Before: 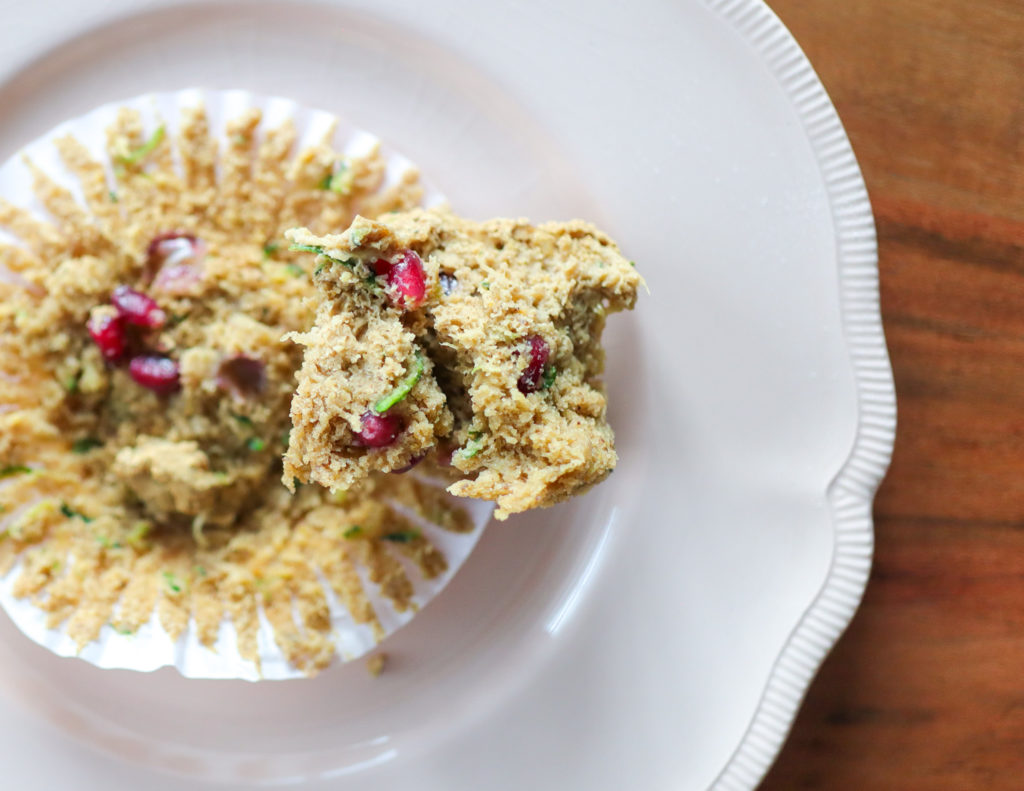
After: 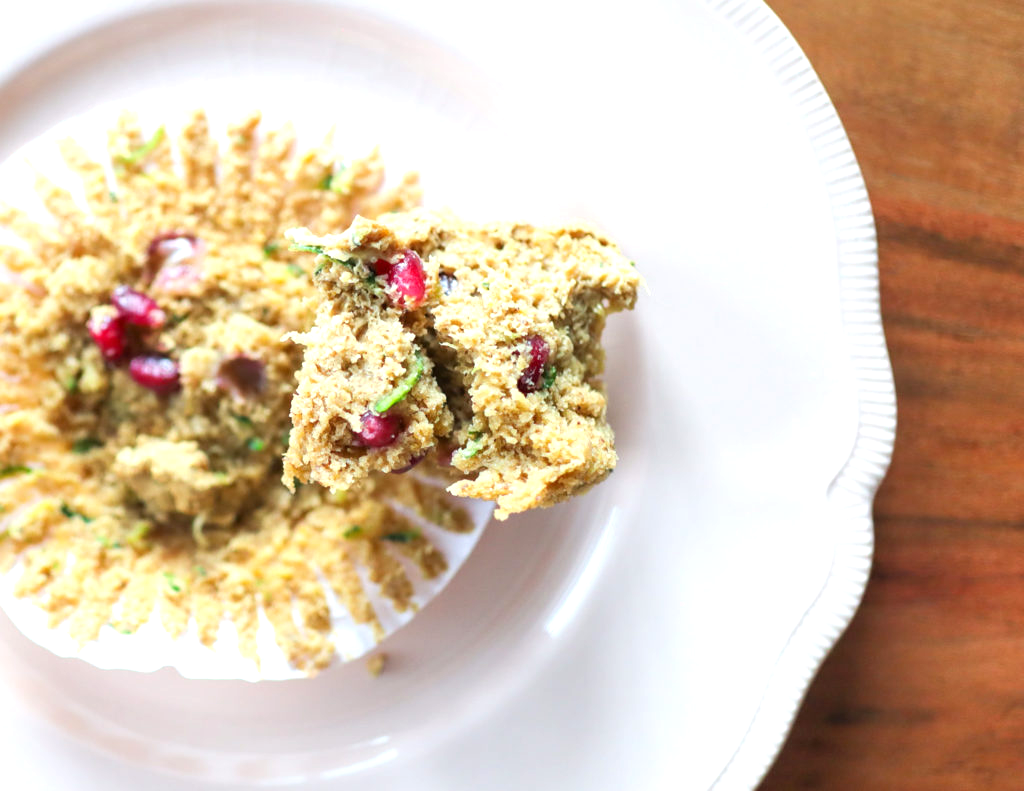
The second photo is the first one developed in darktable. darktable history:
exposure: exposure 0.6 EV, compensate highlight preservation false
tone equalizer: on, module defaults
